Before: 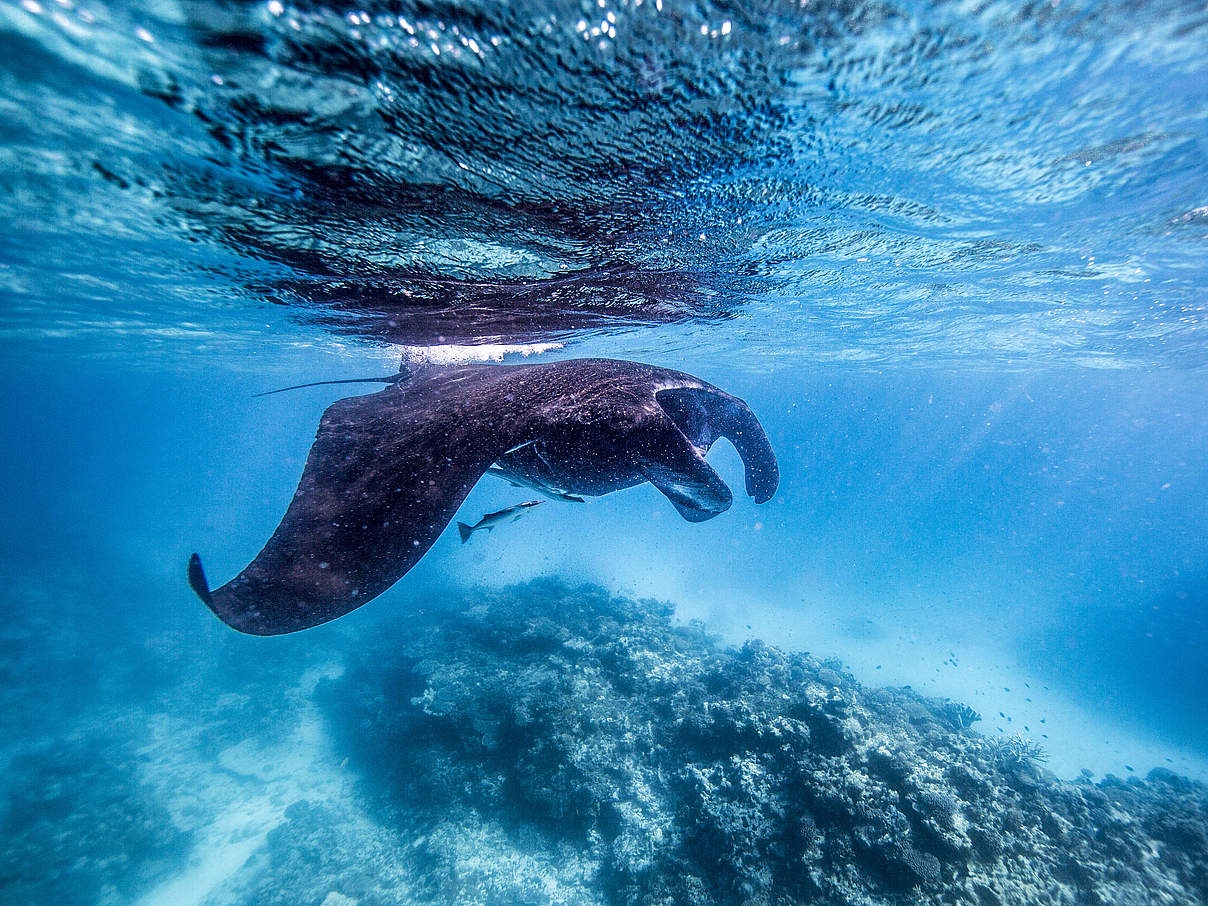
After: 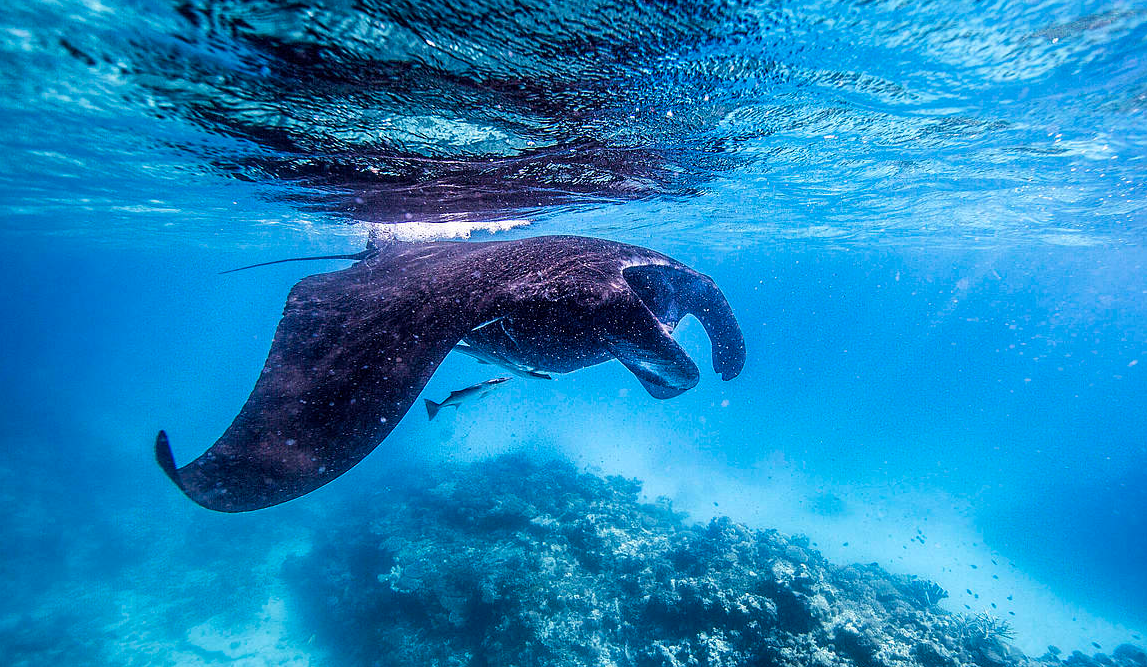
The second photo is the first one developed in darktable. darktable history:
crop and rotate: left 2.79%, top 13.585%, right 2.18%, bottom 12.715%
color balance rgb: perceptual saturation grading › global saturation 25.34%, global vibrance 15.022%
